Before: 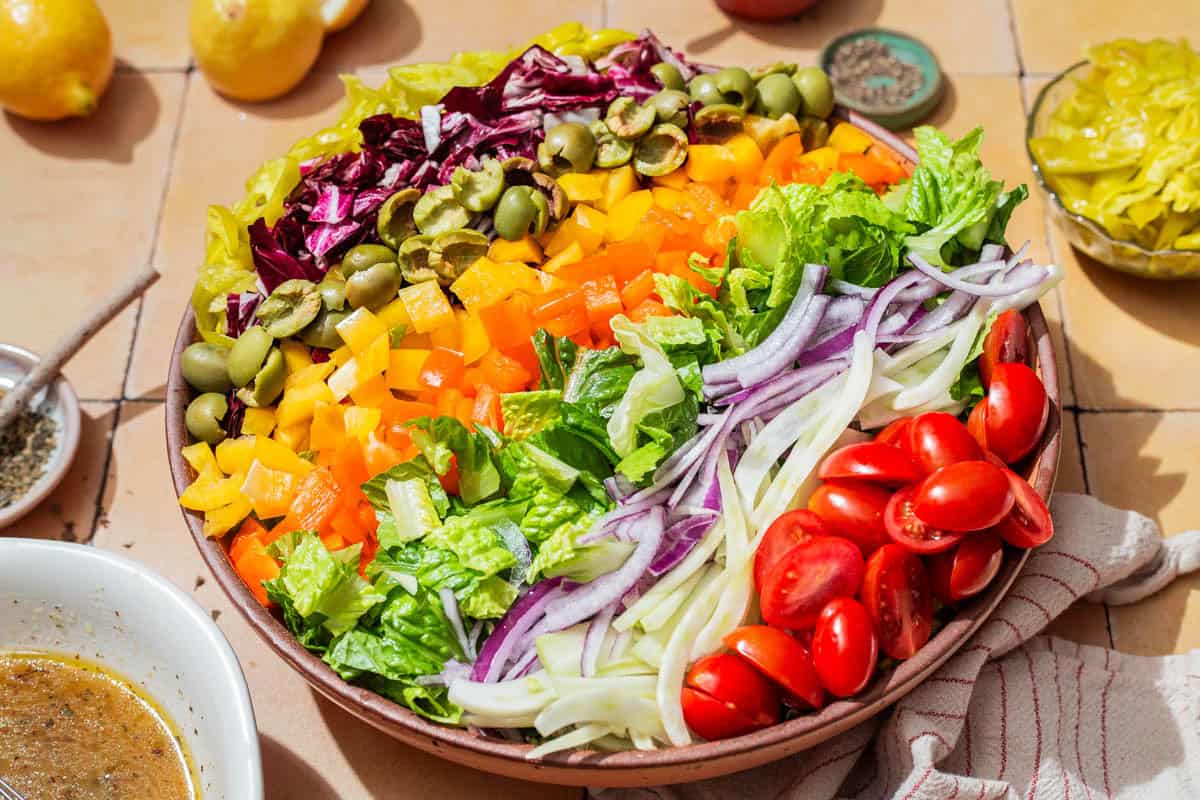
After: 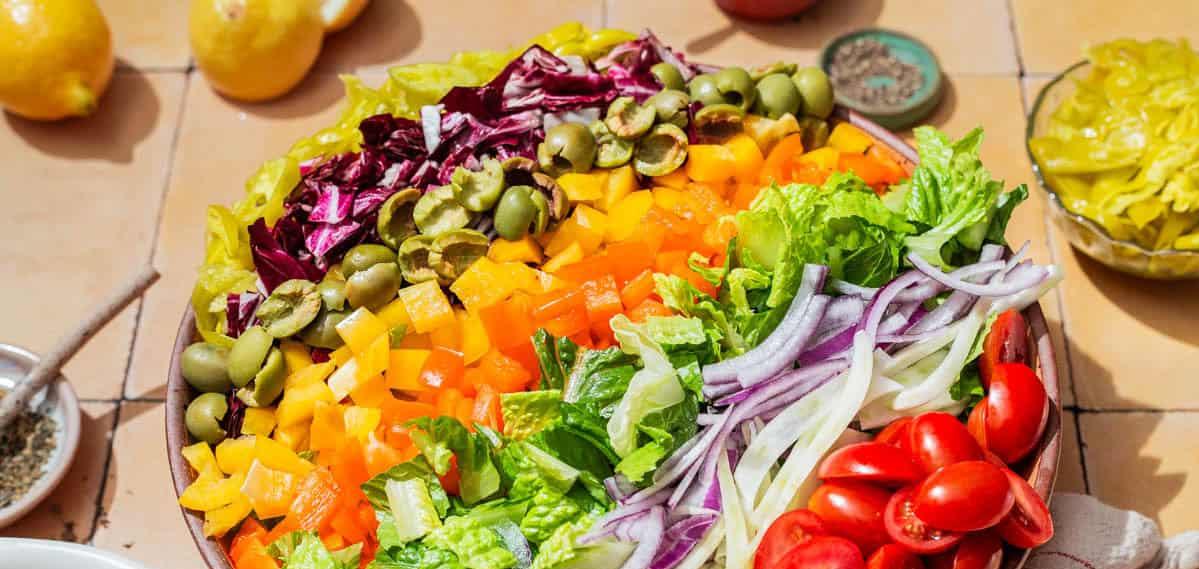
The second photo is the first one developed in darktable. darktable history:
crop: bottom 28.85%
